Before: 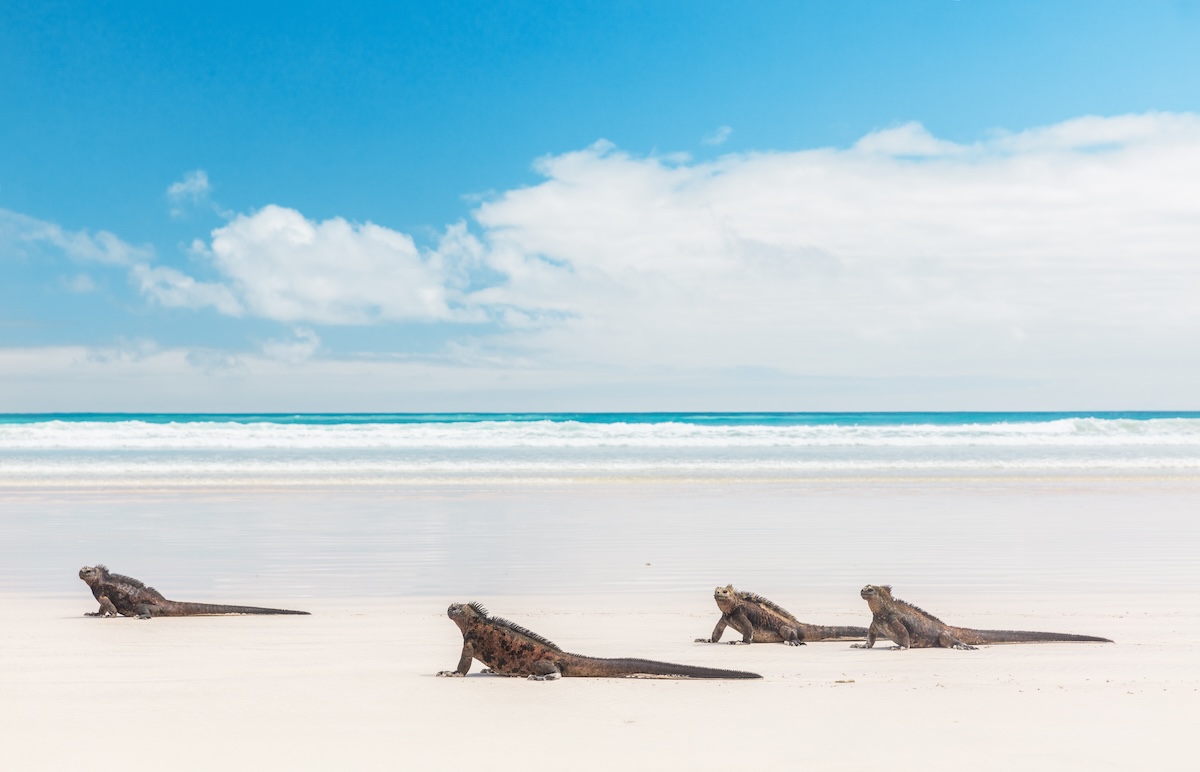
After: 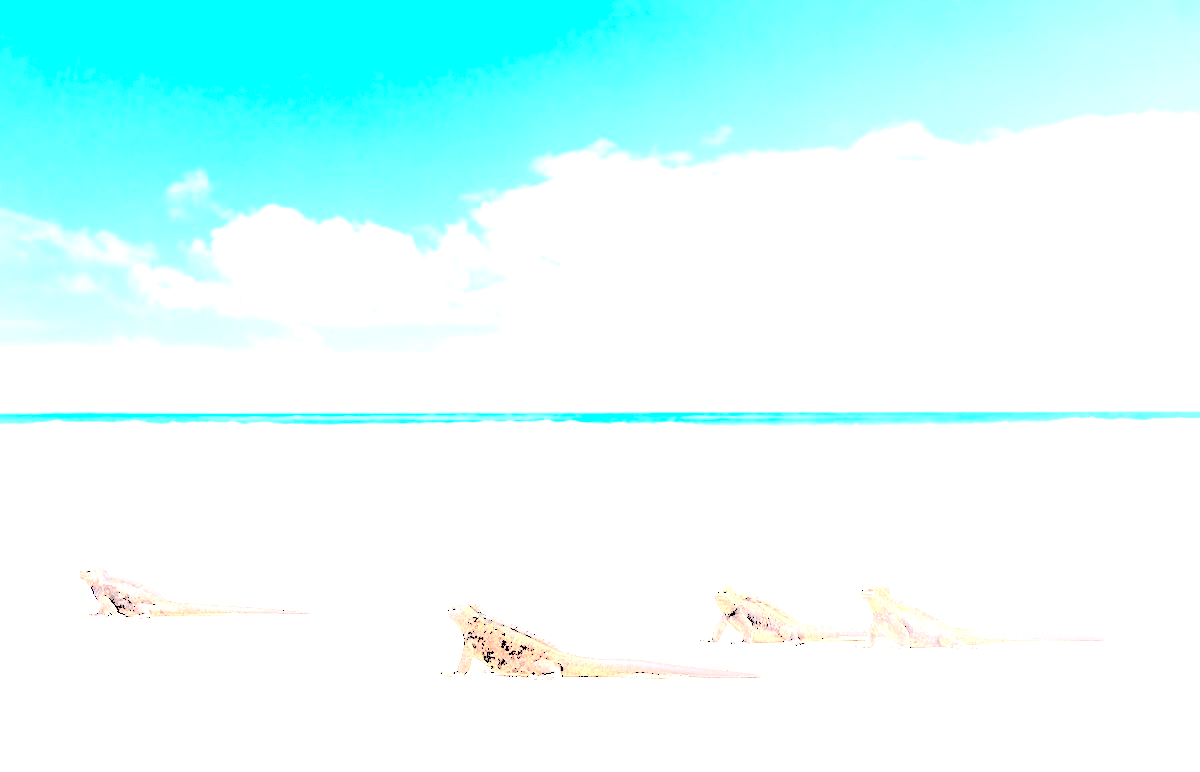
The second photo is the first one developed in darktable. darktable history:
exposure: black level correction 0, exposure 0.892 EV, compensate exposure bias true, compensate highlight preservation false
levels: levels [0.246, 0.256, 0.506]
